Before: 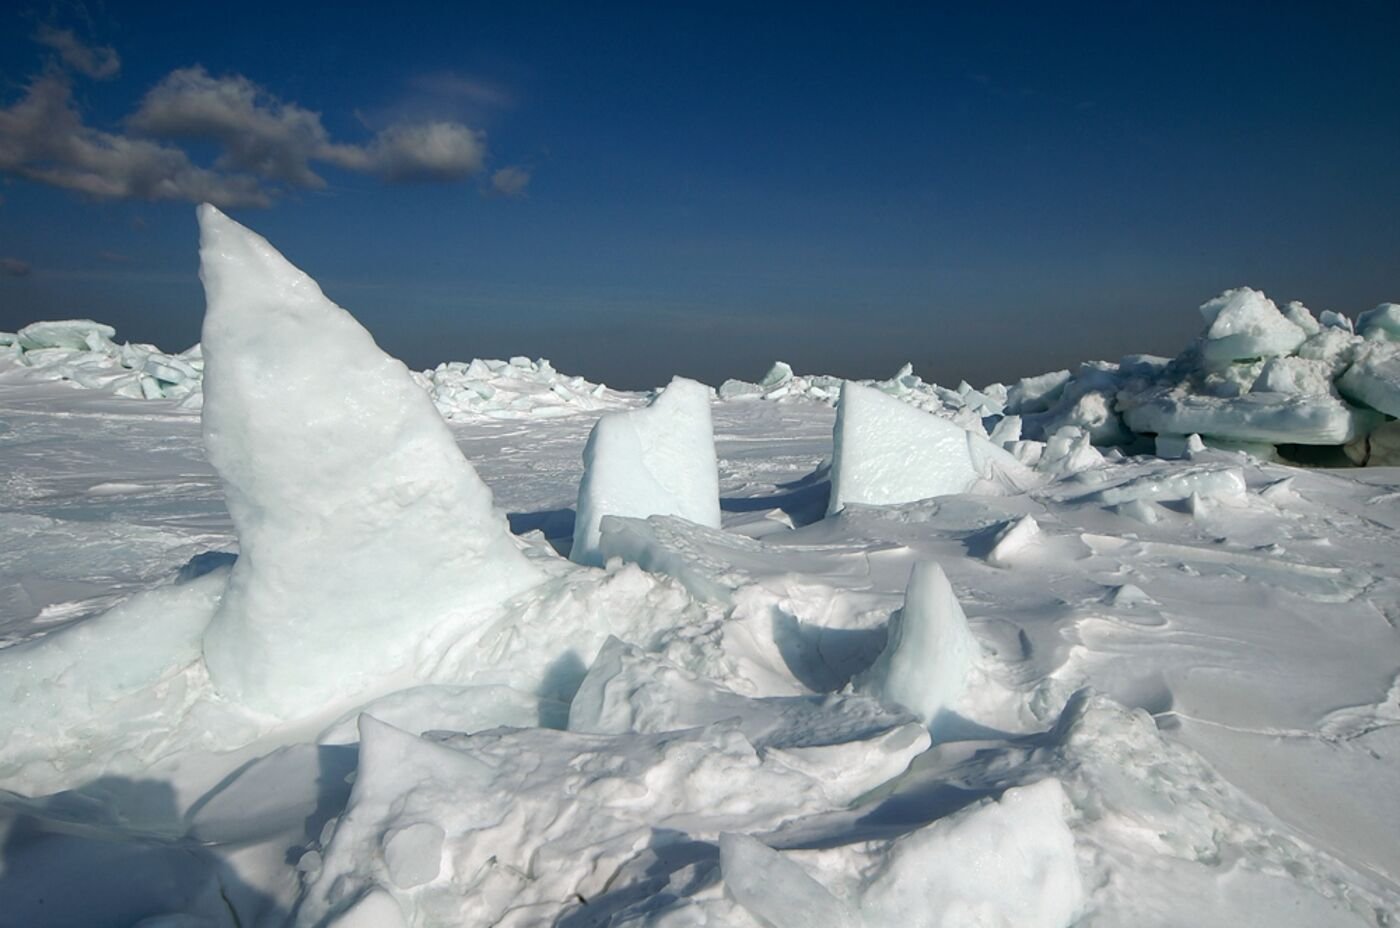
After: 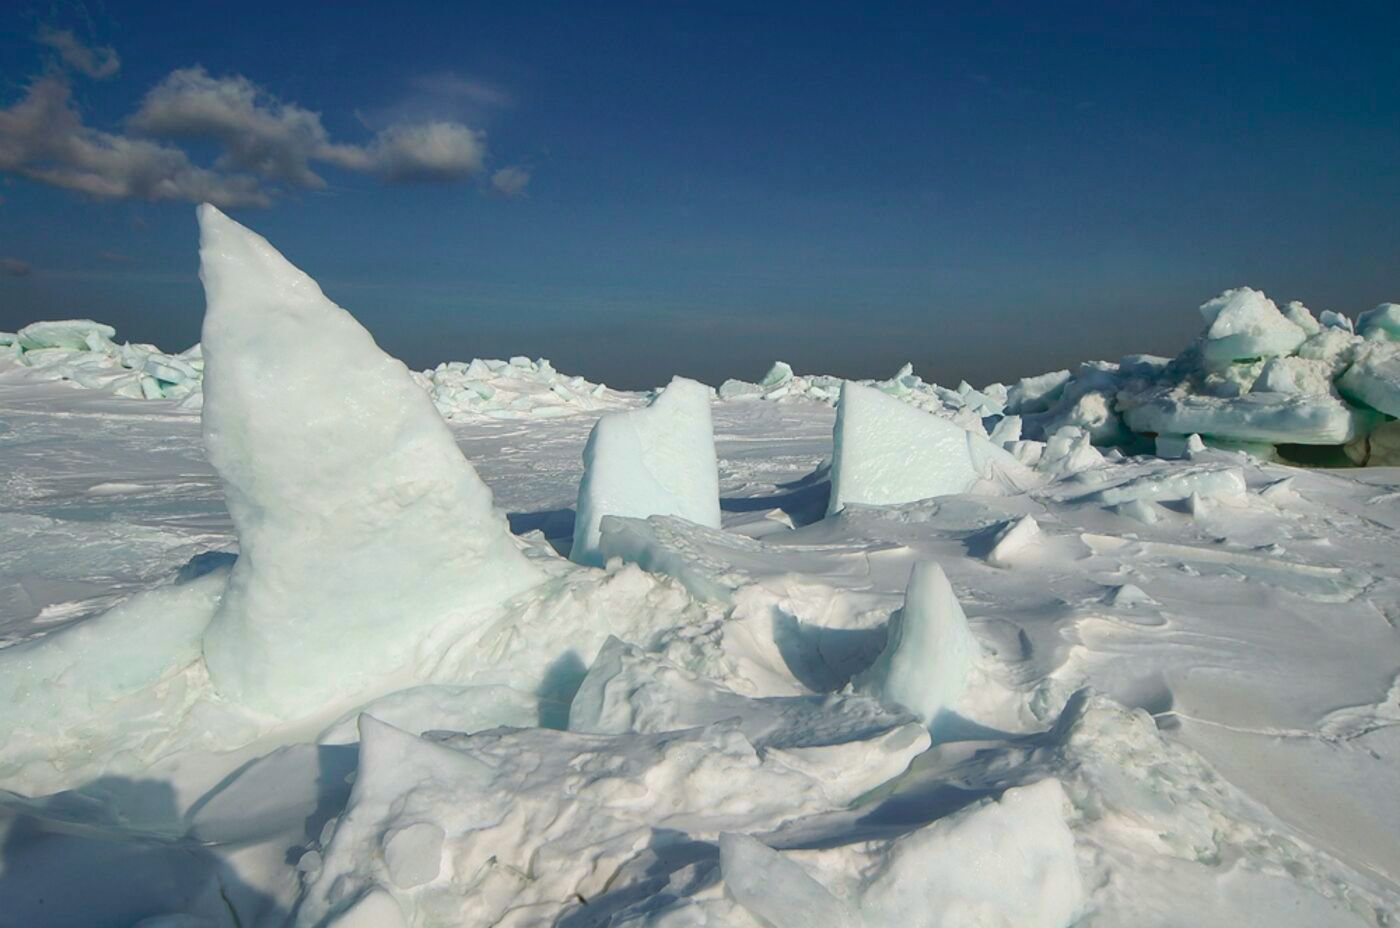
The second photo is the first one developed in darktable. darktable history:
shadows and highlights: on, module defaults
tone curve: curves: ch0 [(0, 0.049) (0.175, 0.178) (0.466, 0.498) (0.715, 0.767) (0.819, 0.851) (1, 0.961)]; ch1 [(0, 0) (0.437, 0.398) (0.476, 0.466) (0.505, 0.505) (0.534, 0.544) (0.595, 0.608) (0.641, 0.643) (1, 1)]; ch2 [(0, 0) (0.359, 0.379) (0.437, 0.44) (0.489, 0.495) (0.518, 0.537) (0.579, 0.579) (1, 1)], color space Lab, independent channels, preserve colors none
